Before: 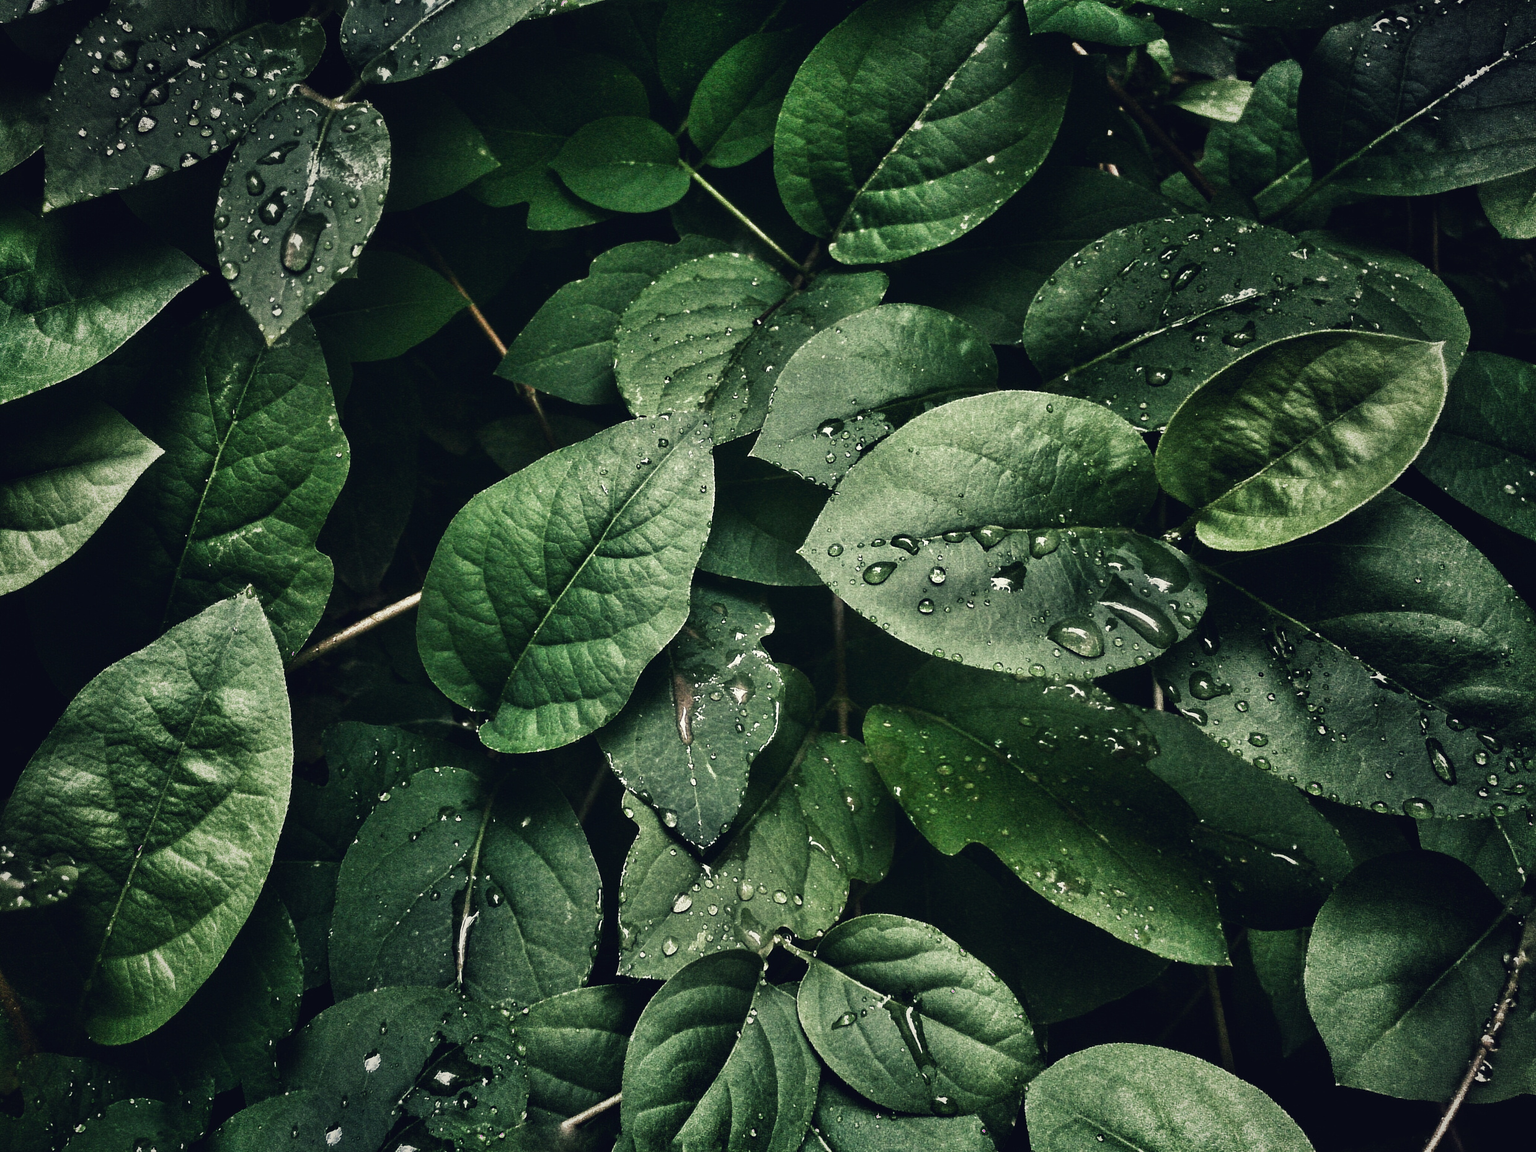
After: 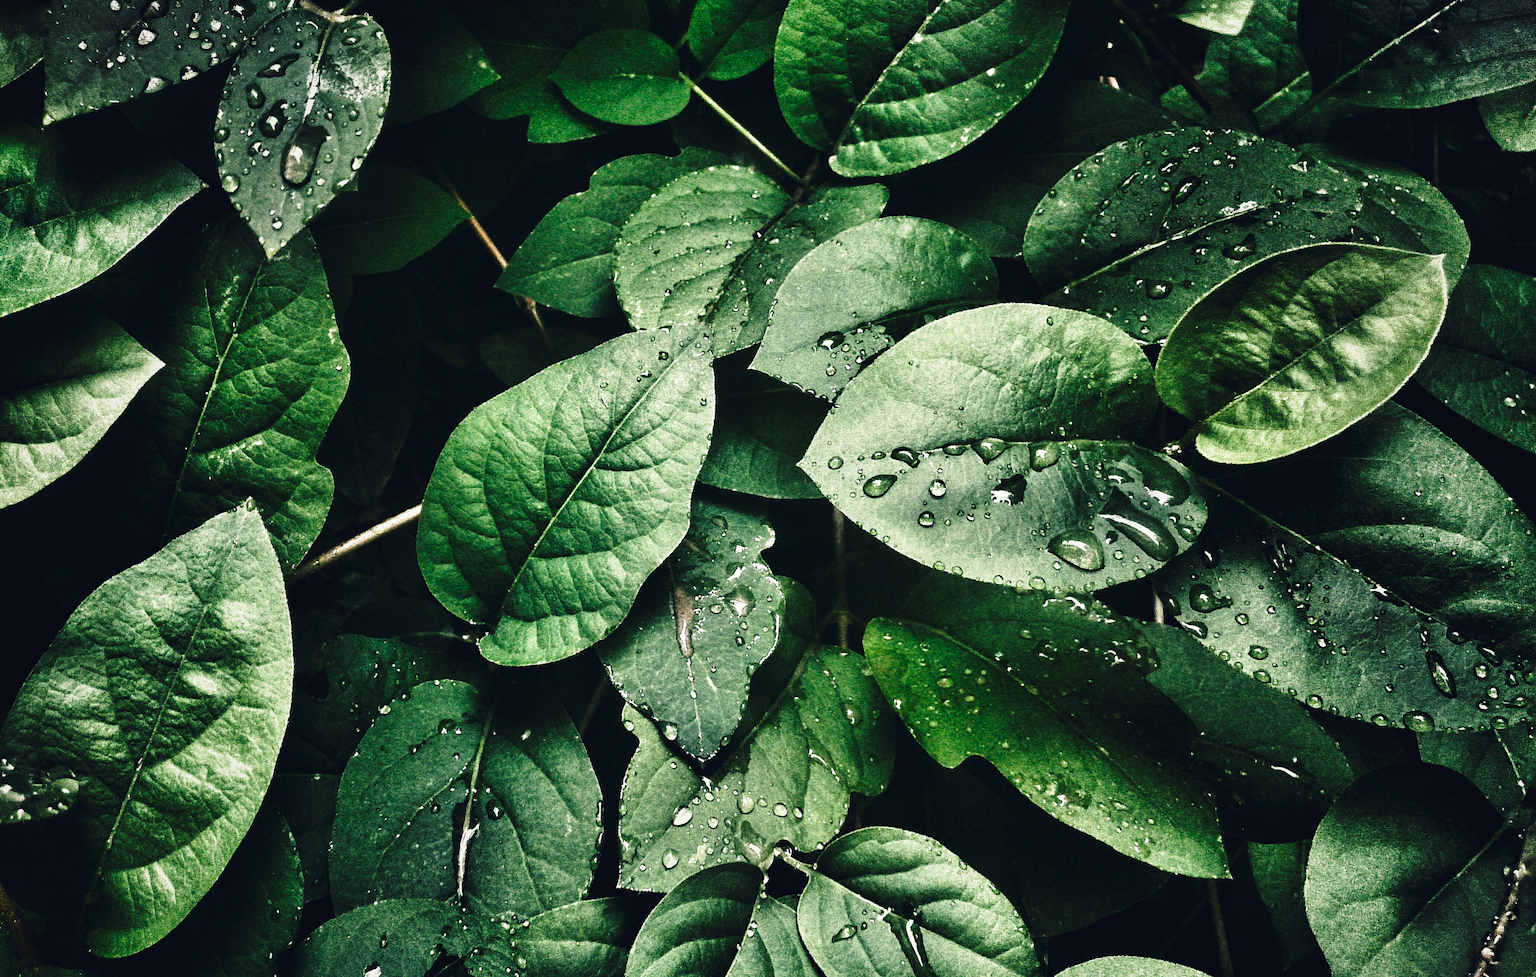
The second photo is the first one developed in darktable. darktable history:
crop: top 7.606%, bottom 7.549%
base curve: curves: ch0 [(0, 0) (0.028, 0.03) (0.121, 0.232) (0.46, 0.748) (0.859, 0.968) (1, 1)], preserve colors none
